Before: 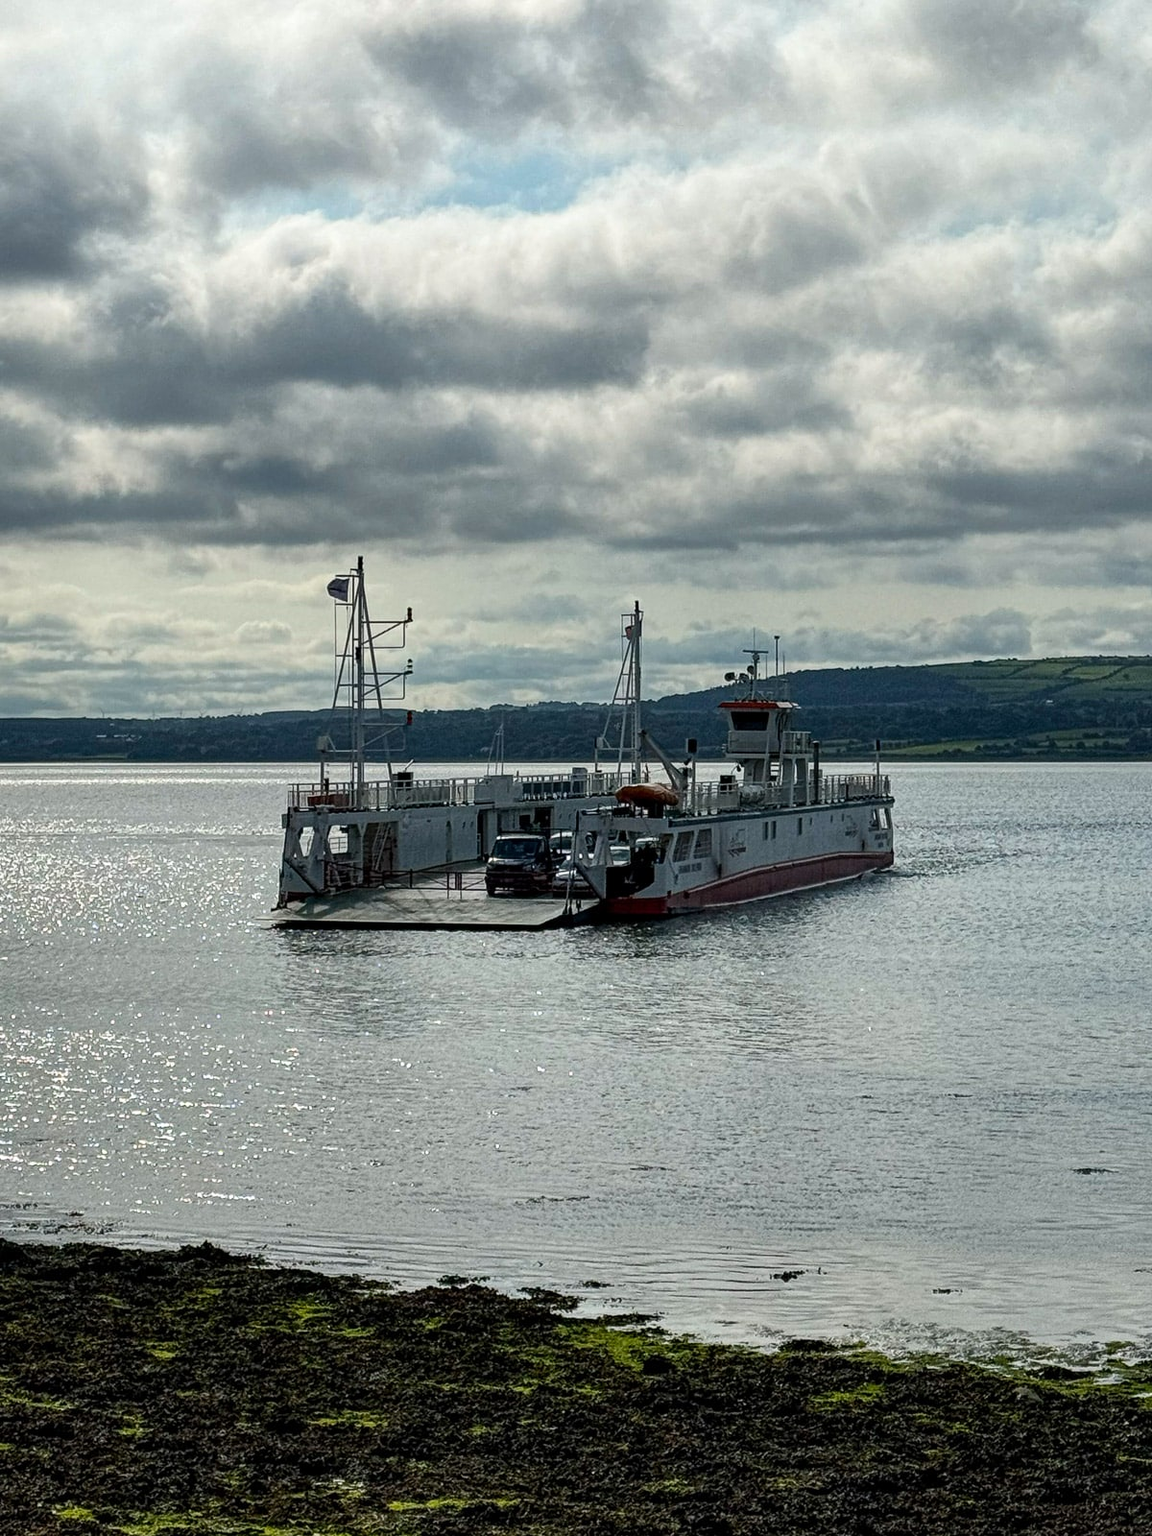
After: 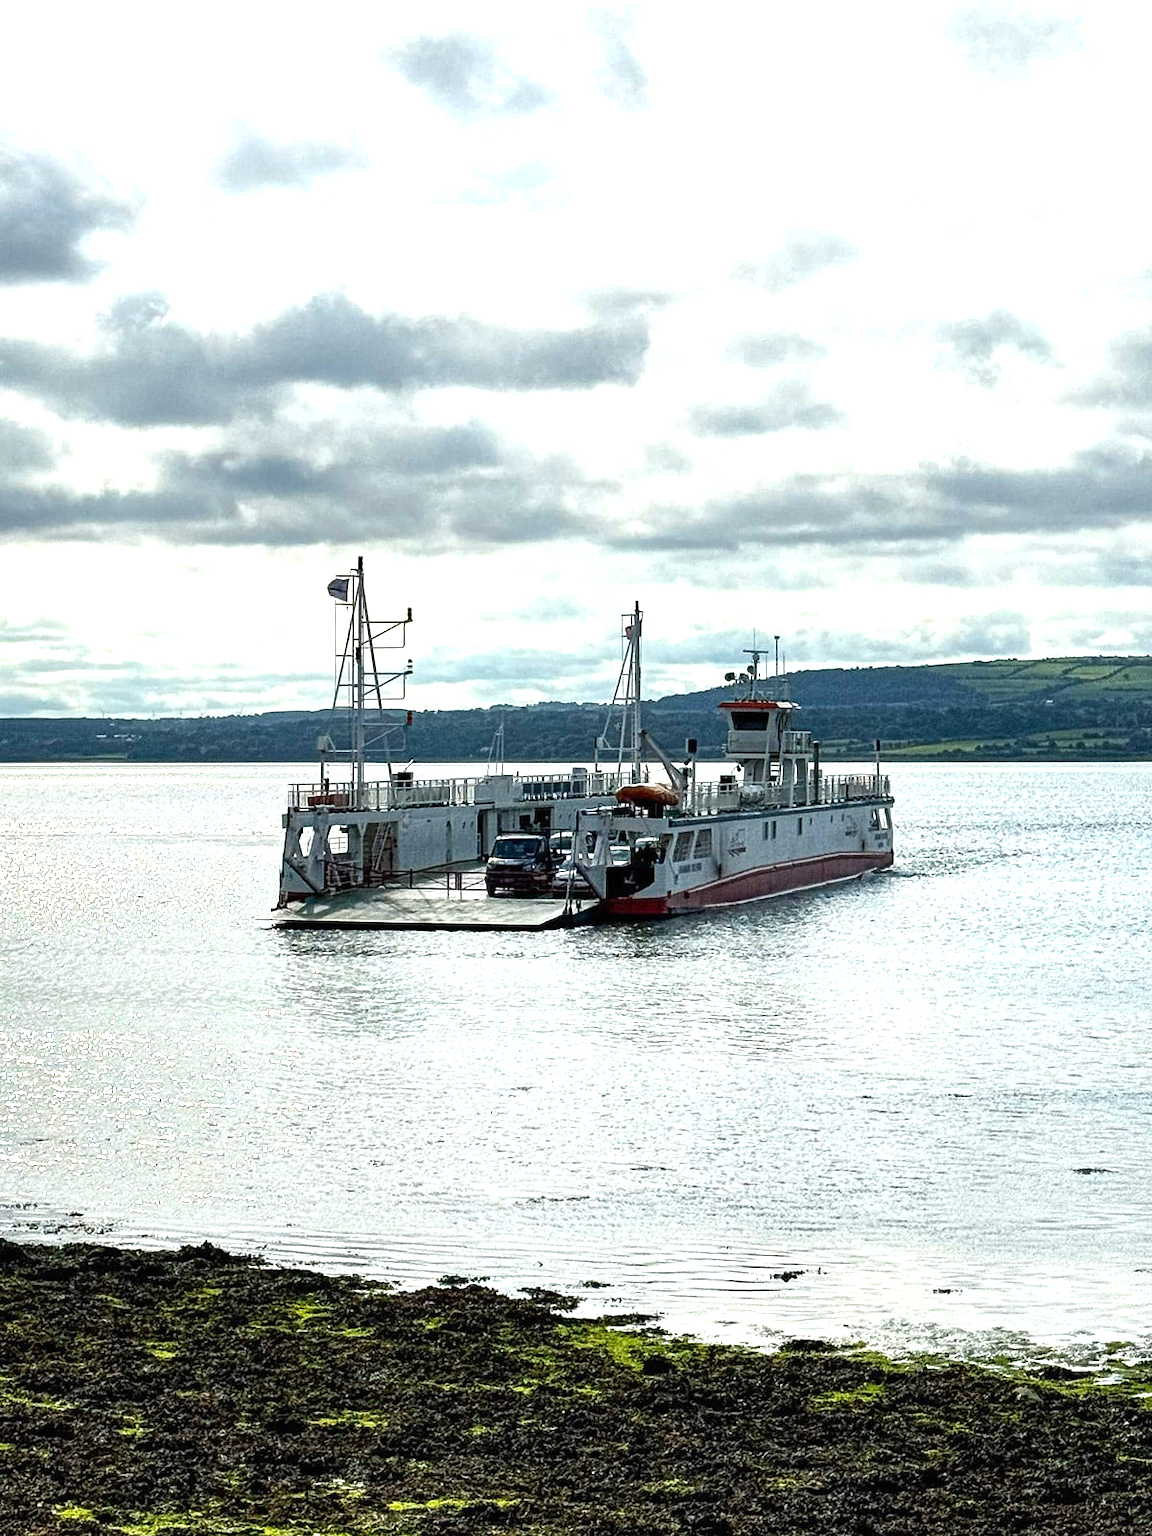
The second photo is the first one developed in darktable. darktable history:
exposure: black level correction 0, exposure 1.382 EV, compensate highlight preservation false
